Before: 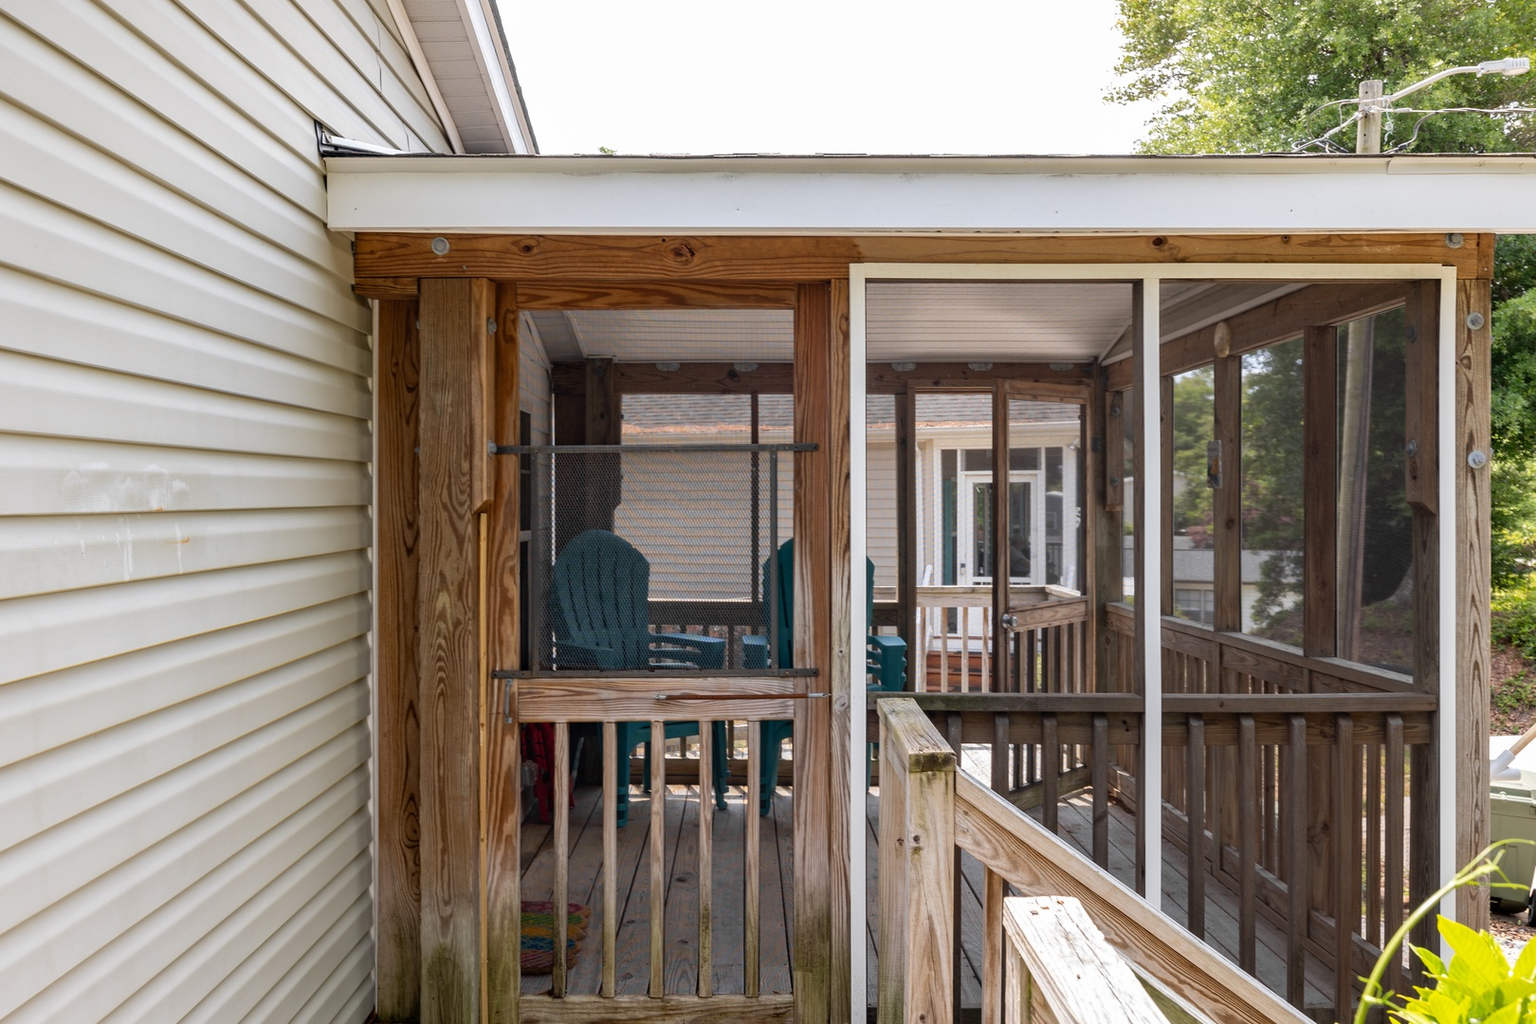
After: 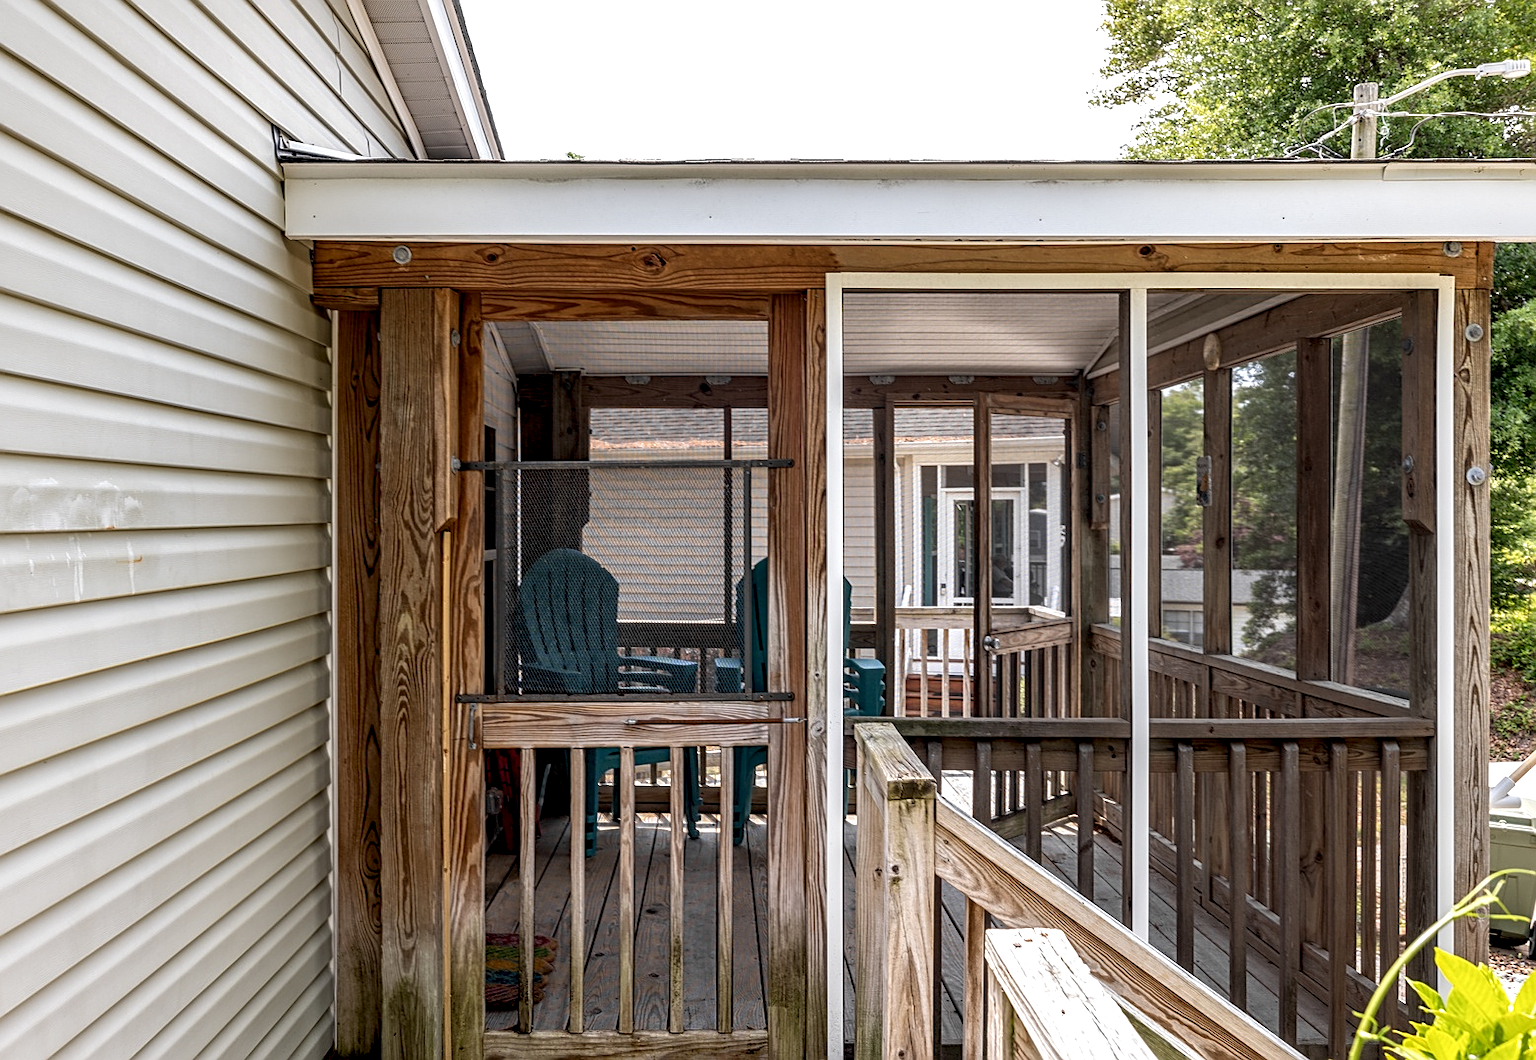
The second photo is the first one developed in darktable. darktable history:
local contrast: detail 160%
sharpen: on, module defaults
shadows and highlights: shadows 42.89, highlights 7.92
crop and rotate: left 3.441%
